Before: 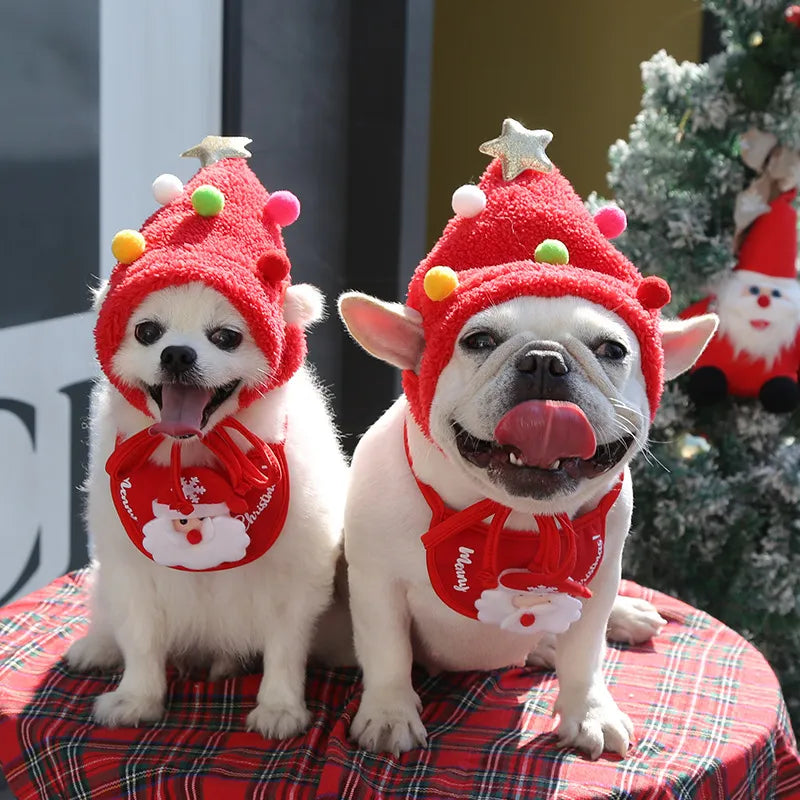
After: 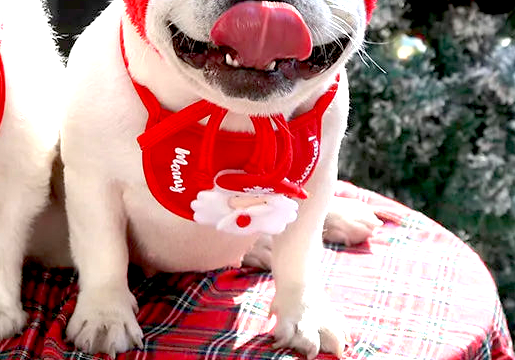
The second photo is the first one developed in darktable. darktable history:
shadows and highlights: shadows 25.56, highlights -24.36
crop and rotate: left 35.598%, top 49.966%, bottom 4.922%
exposure: black level correction 0.011, exposure 1.083 EV, compensate highlight preservation false
